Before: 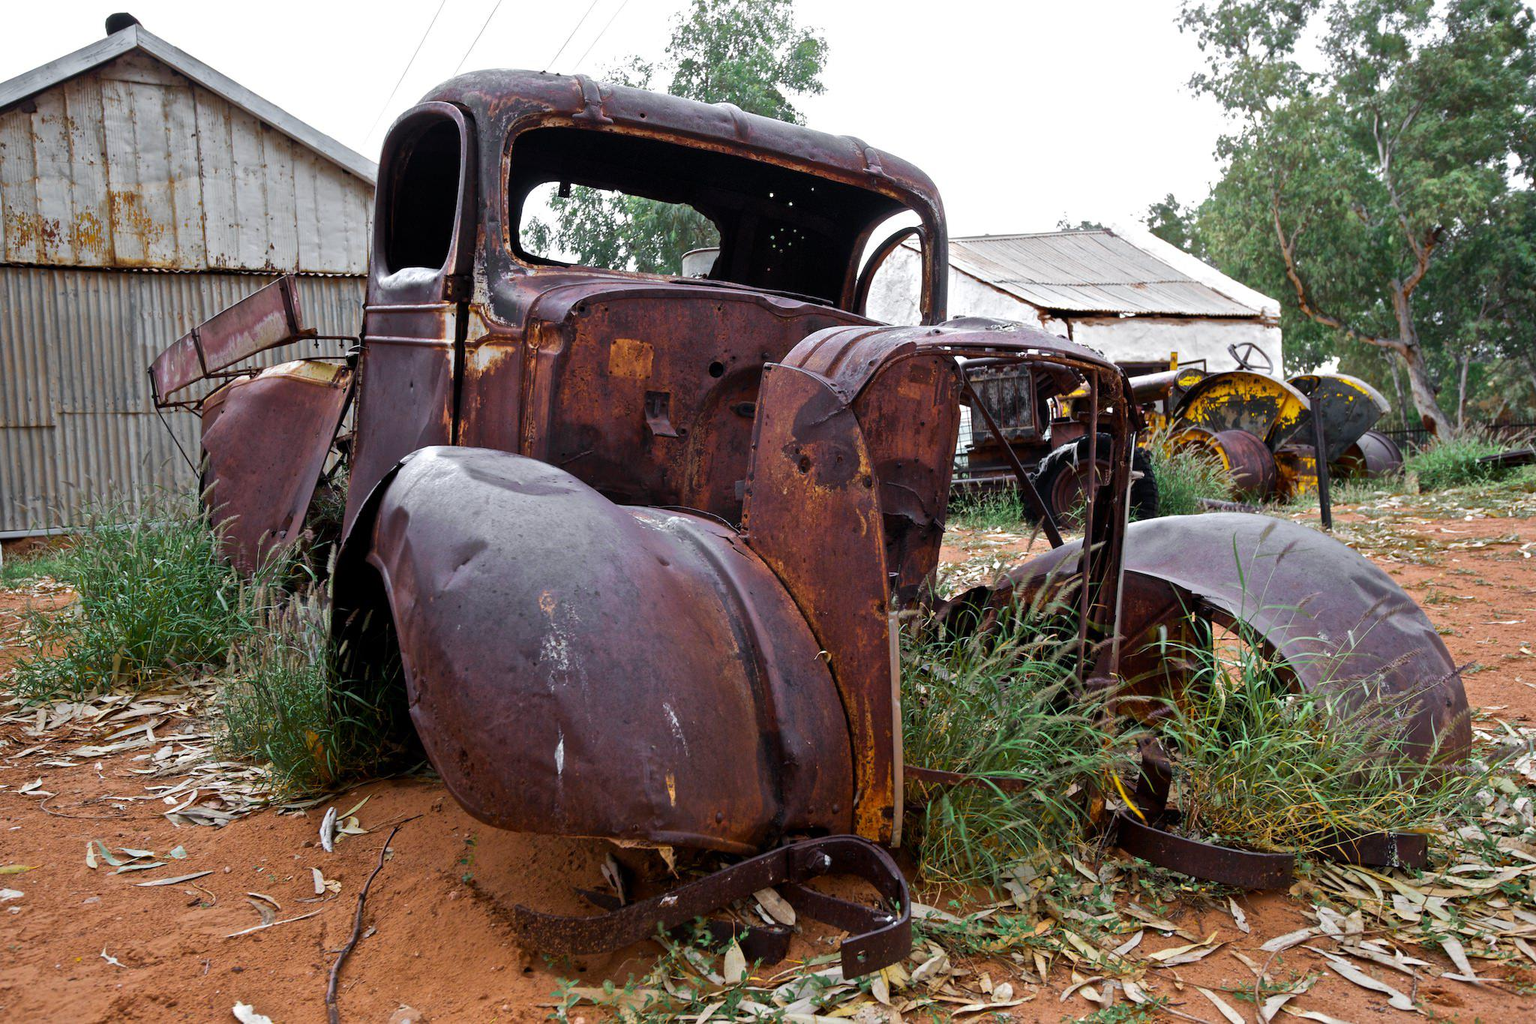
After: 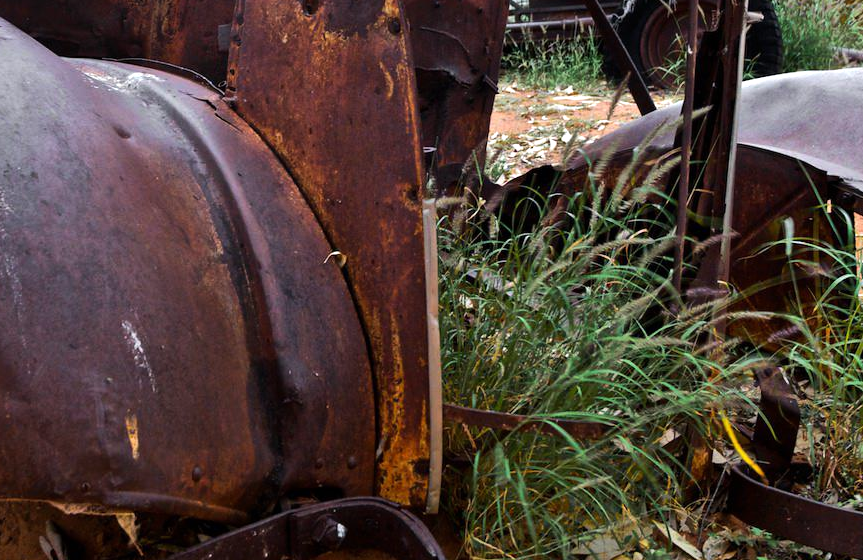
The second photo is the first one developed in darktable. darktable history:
tone equalizer: -8 EV -0.417 EV, -7 EV -0.389 EV, -6 EV -0.333 EV, -5 EV -0.222 EV, -3 EV 0.222 EV, -2 EV 0.333 EV, -1 EV 0.389 EV, +0 EV 0.417 EV, edges refinement/feathering 500, mask exposure compensation -1.57 EV, preserve details no
crop: left 37.221%, top 45.169%, right 20.63%, bottom 13.777%
